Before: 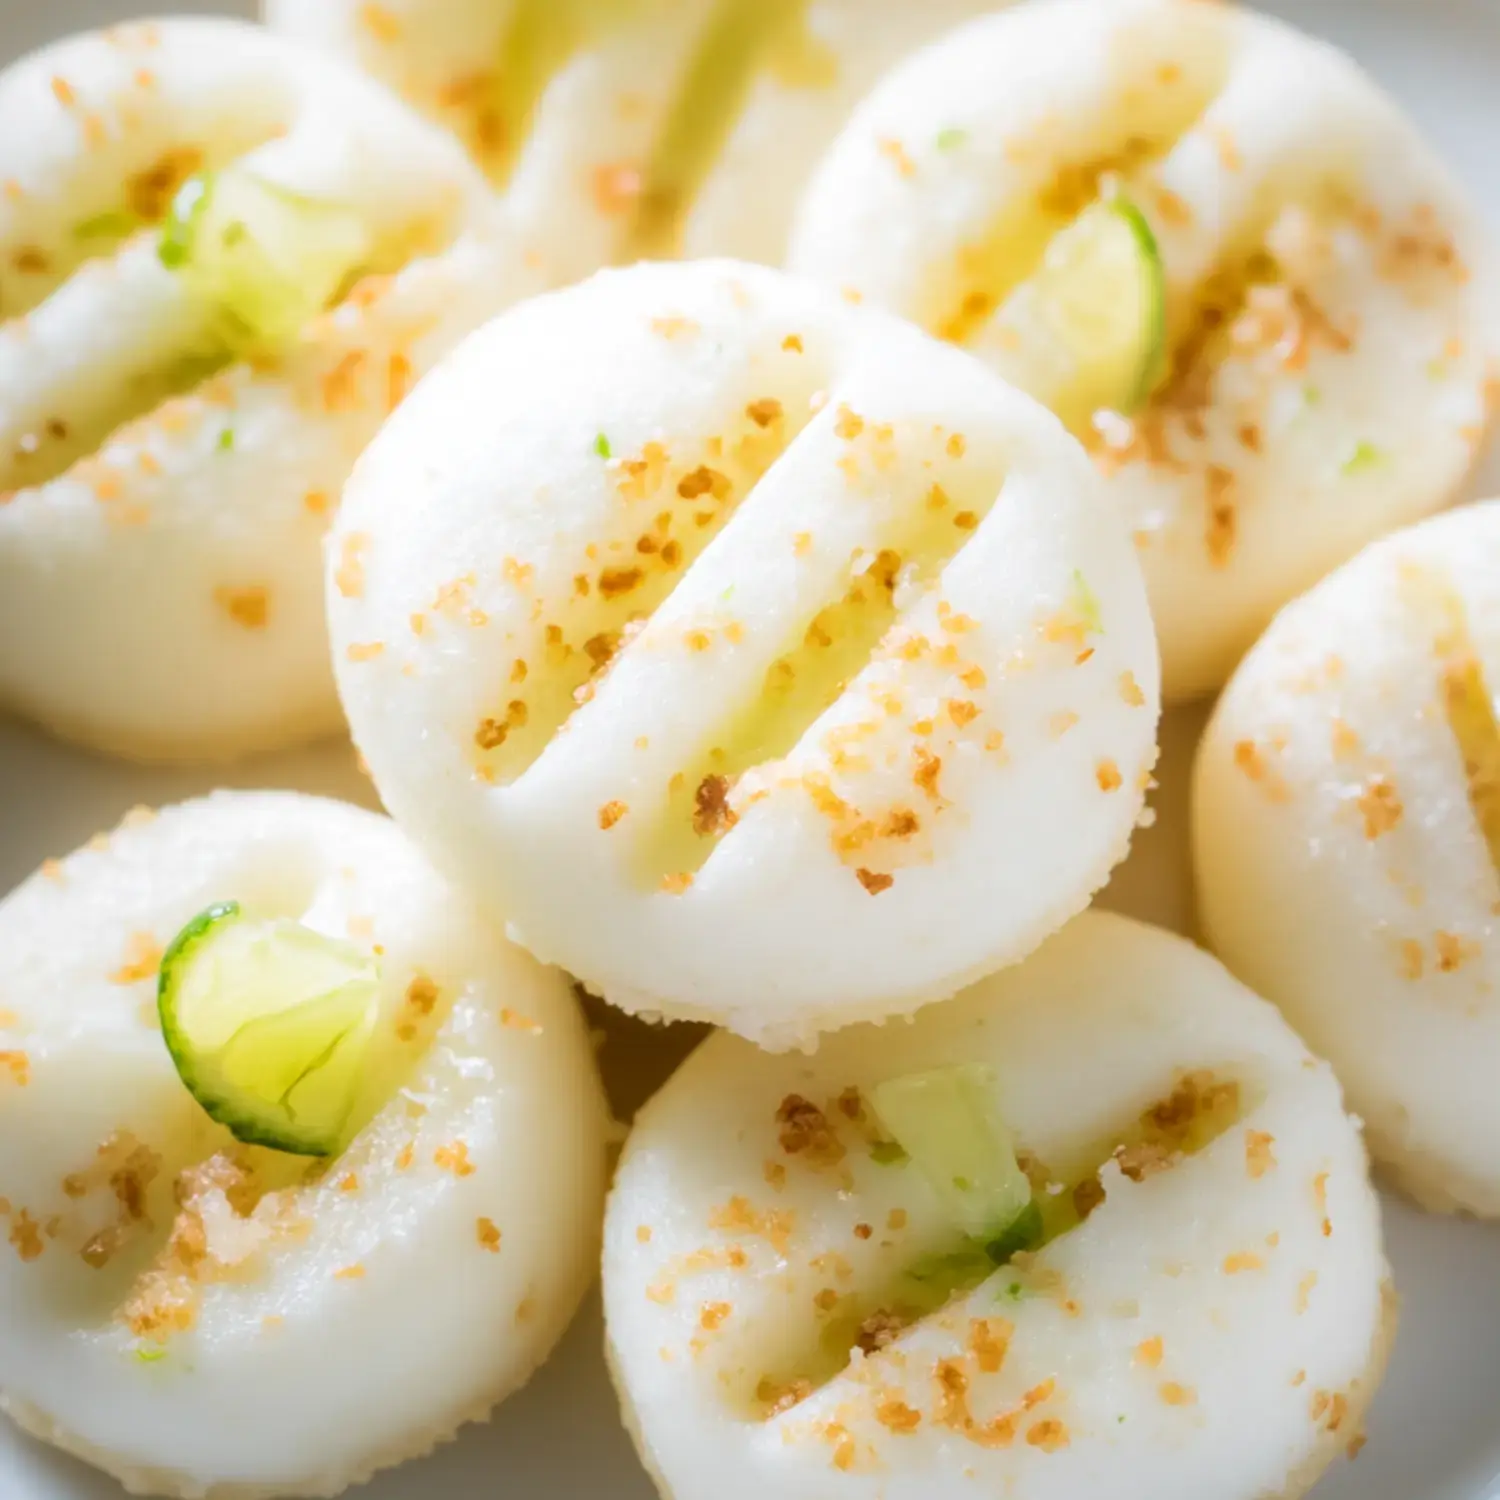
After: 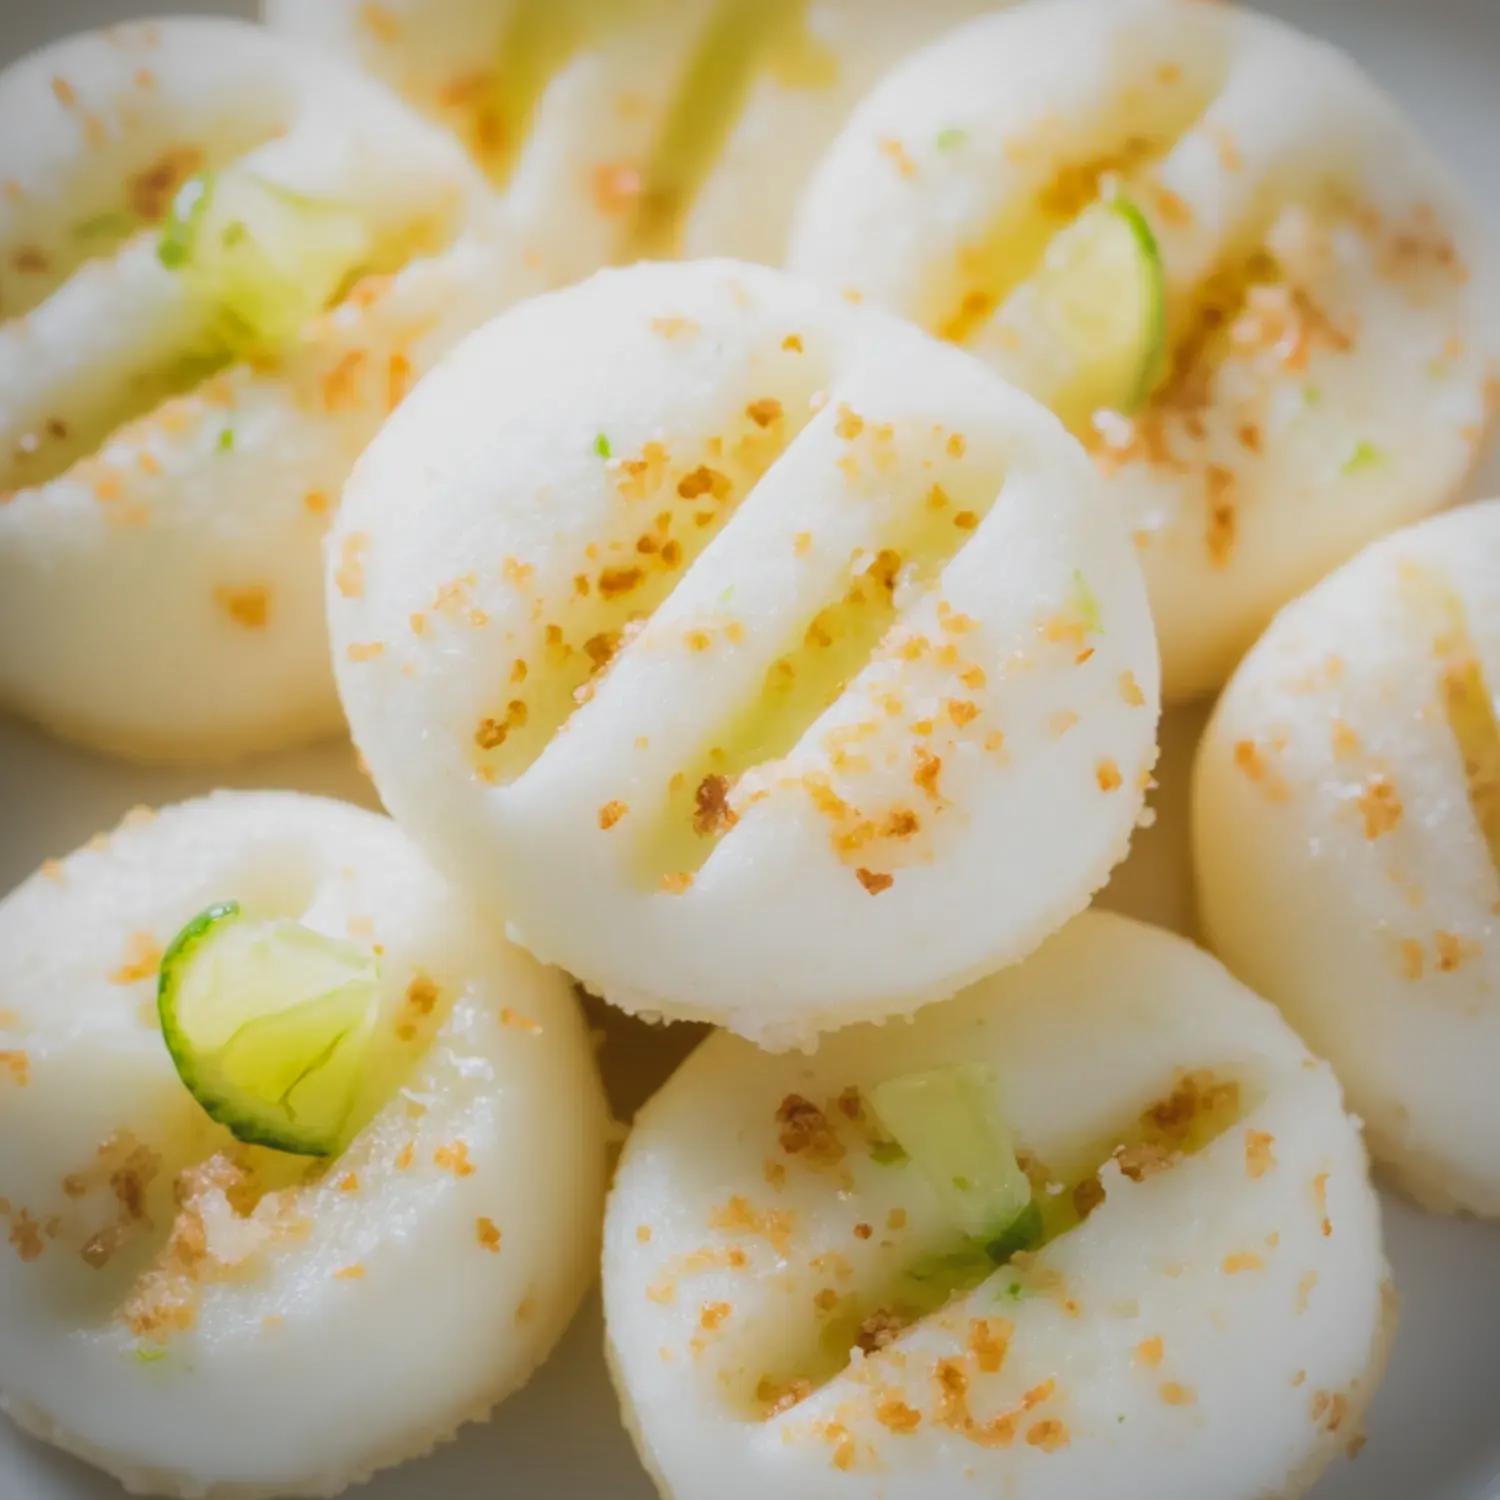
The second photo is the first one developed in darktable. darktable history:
contrast brightness saturation: contrast -0.12
vignetting: fall-off start 91.11%, brightness -0.458, saturation -0.295
exposure: exposure -0.17 EV, compensate highlight preservation false
